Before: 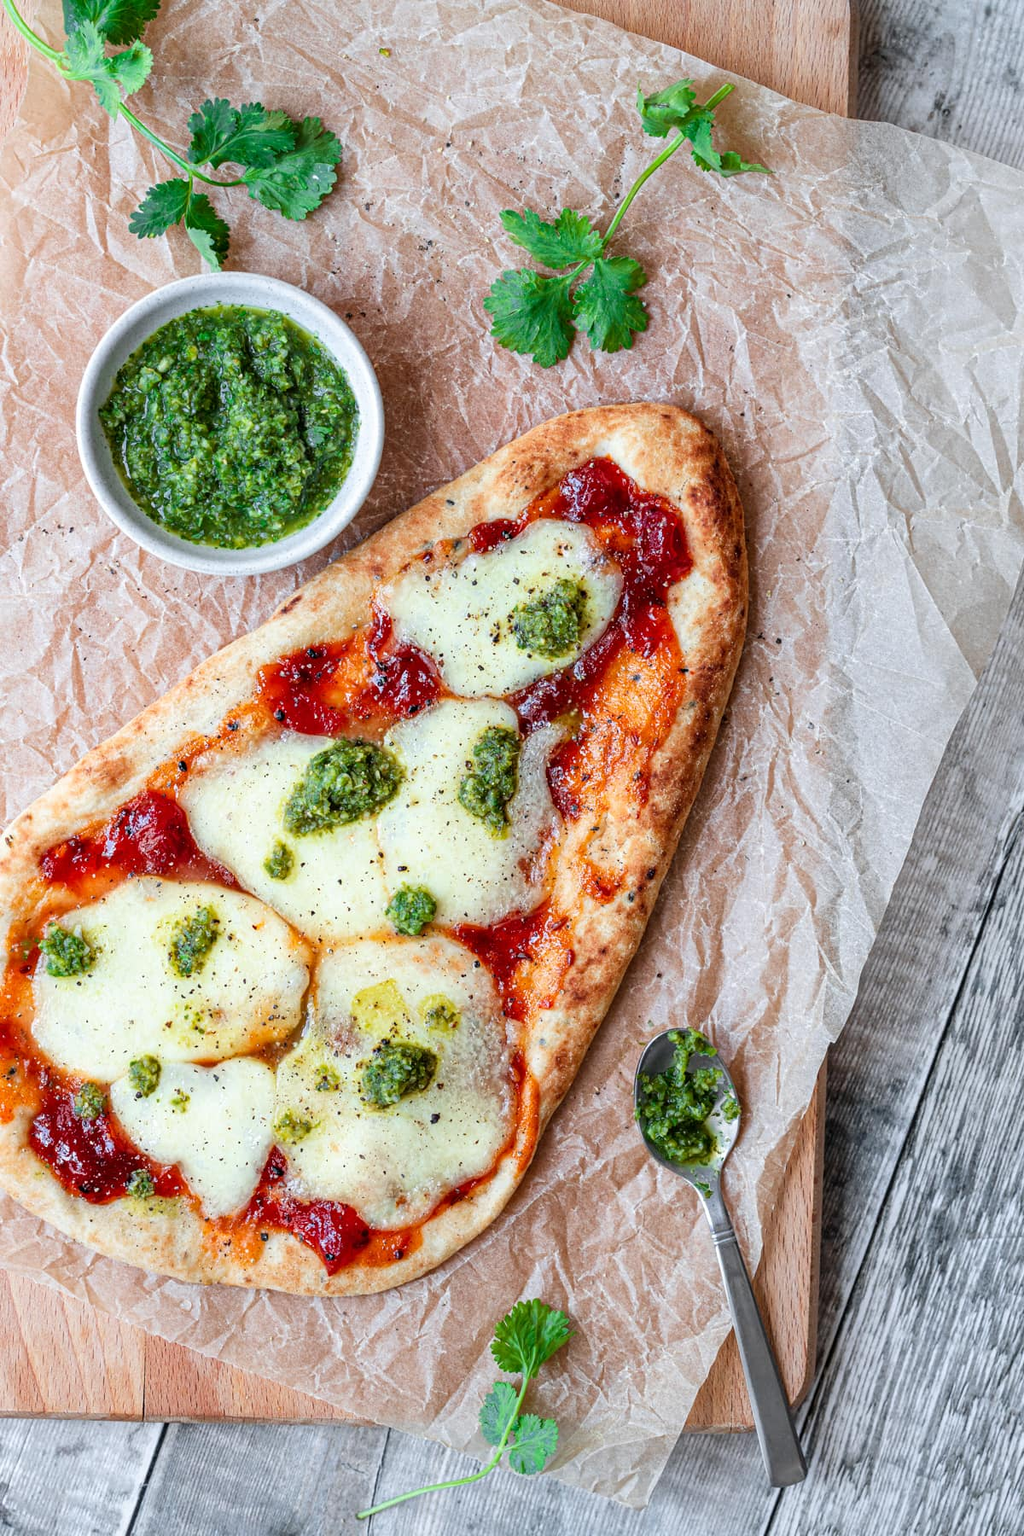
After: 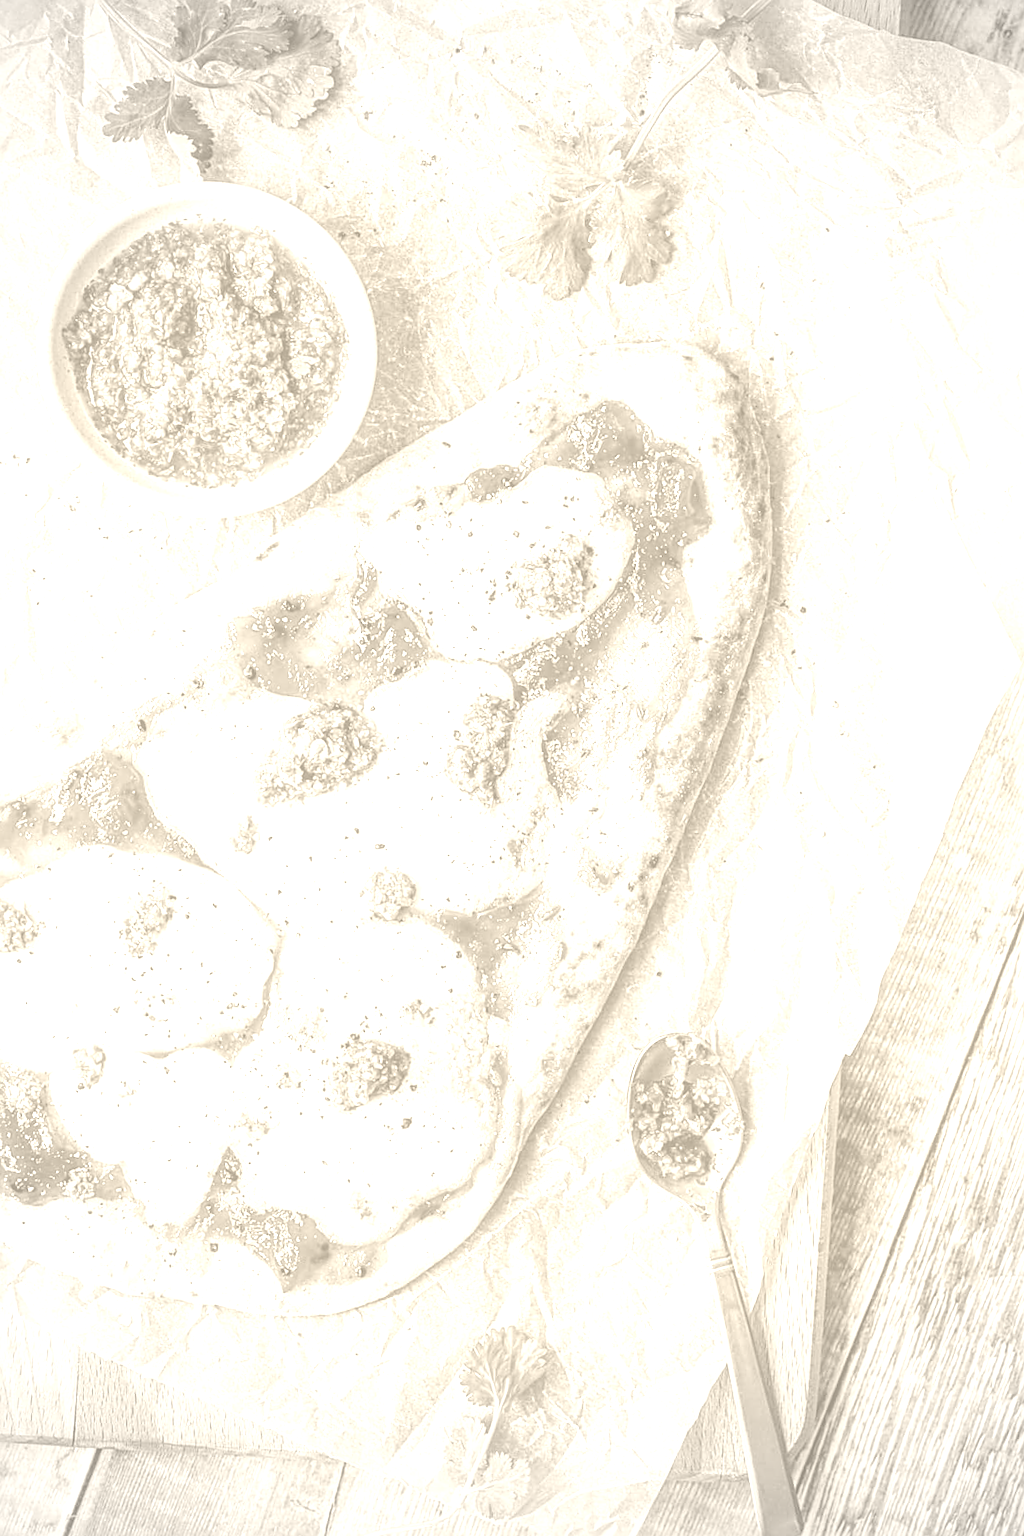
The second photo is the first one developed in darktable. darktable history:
sharpen: on, module defaults
color balance: lift [1.005, 0.99, 1.007, 1.01], gamma [1, 1.034, 1.032, 0.966], gain [0.873, 1.055, 1.067, 0.933]
exposure: exposure 0.766 EV, compensate highlight preservation false
color correction: highlights a* -2.73, highlights b* -2.09, shadows a* 2.41, shadows b* 2.73
local contrast: on, module defaults
crop and rotate: angle -1.96°, left 3.097%, top 4.154%, right 1.586%, bottom 0.529%
colorize: hue 36°, saturation 71%, lightness 80.79%
vignetting: fall-off start 74.49%, fall-off radius 65.9%, brightness -0.628, saturation -0.68
